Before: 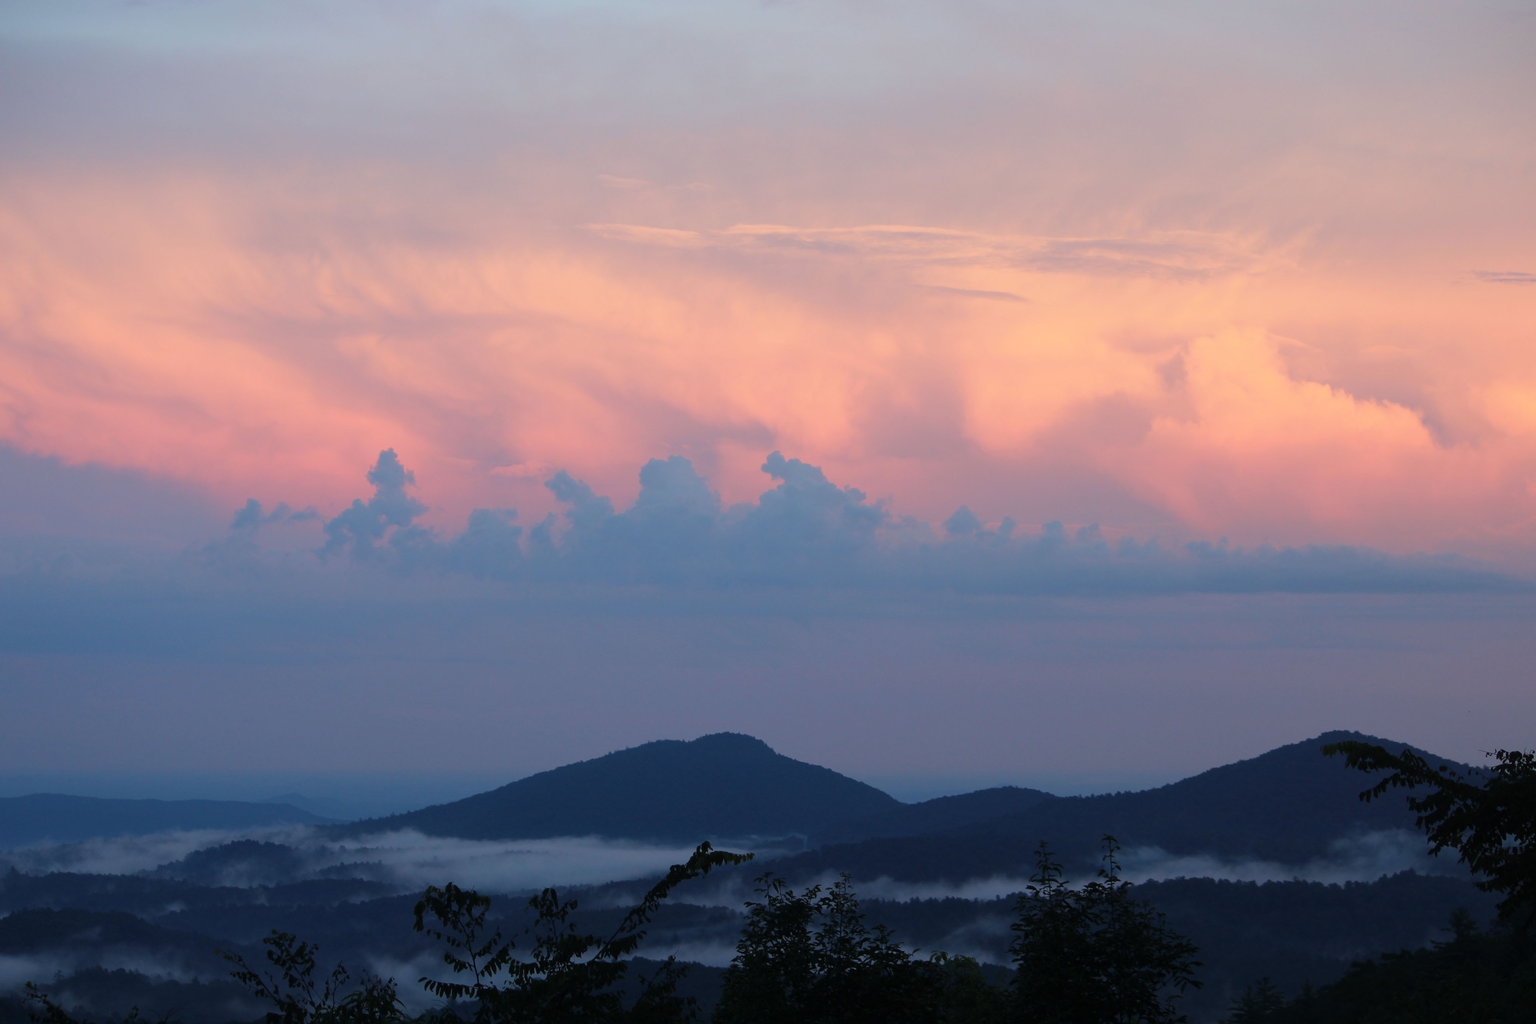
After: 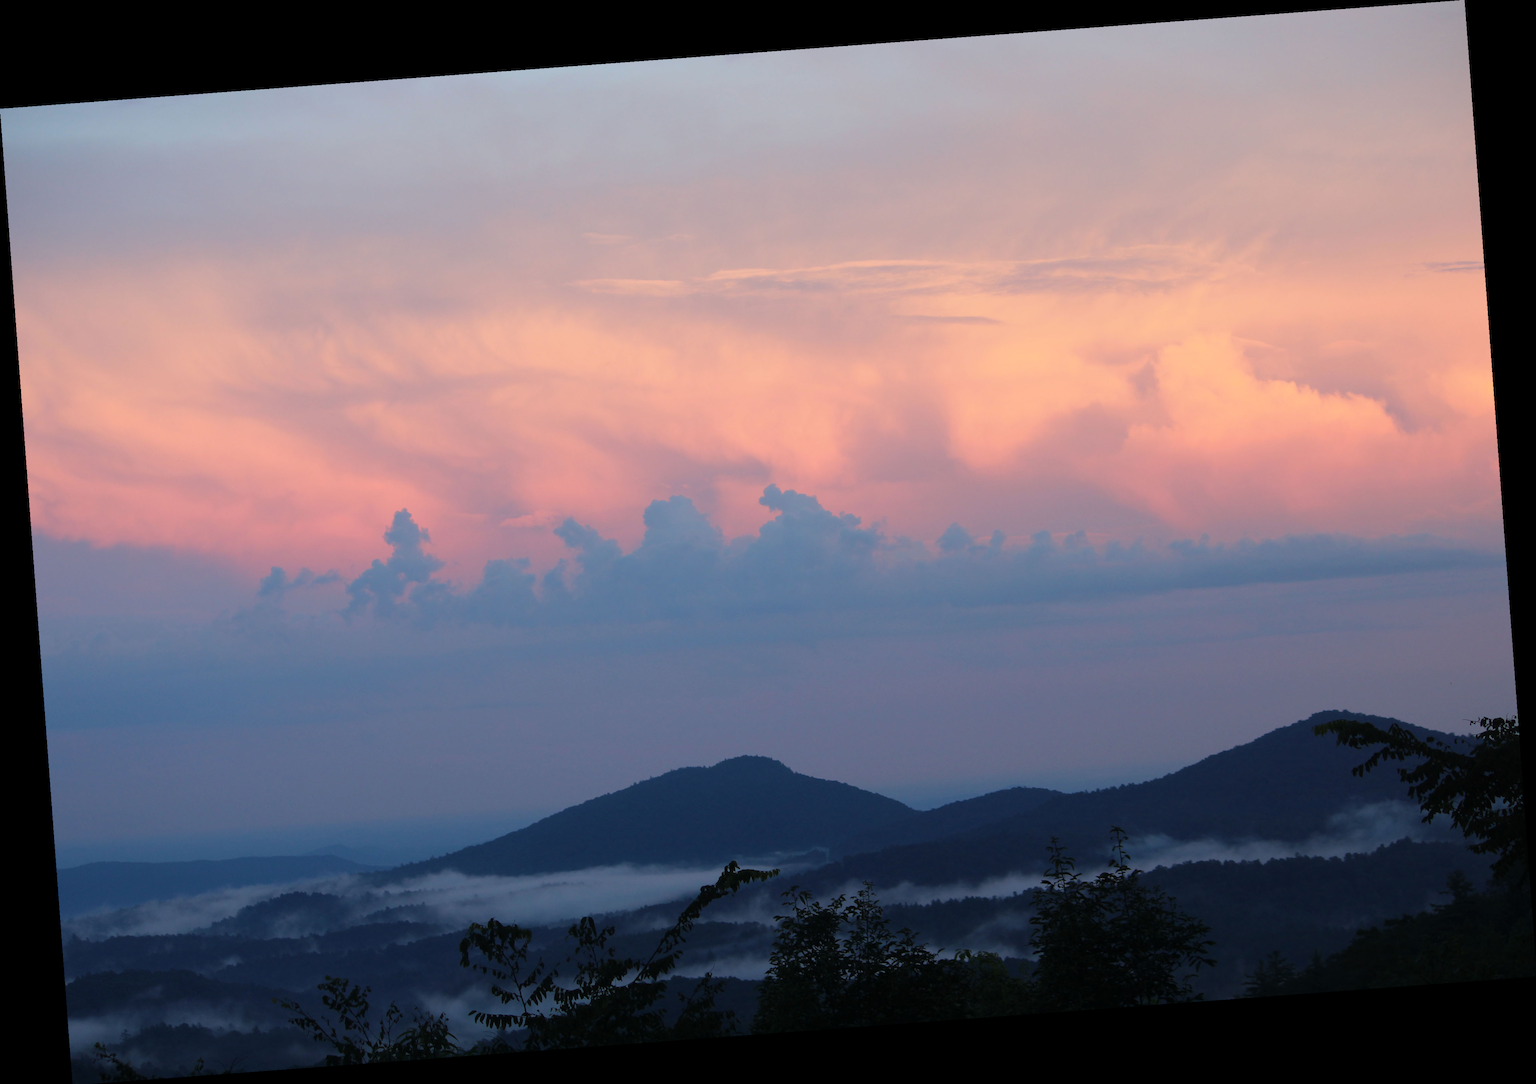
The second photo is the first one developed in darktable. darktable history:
rotate and perspective: rotation -4.25°, automatic cropping off
